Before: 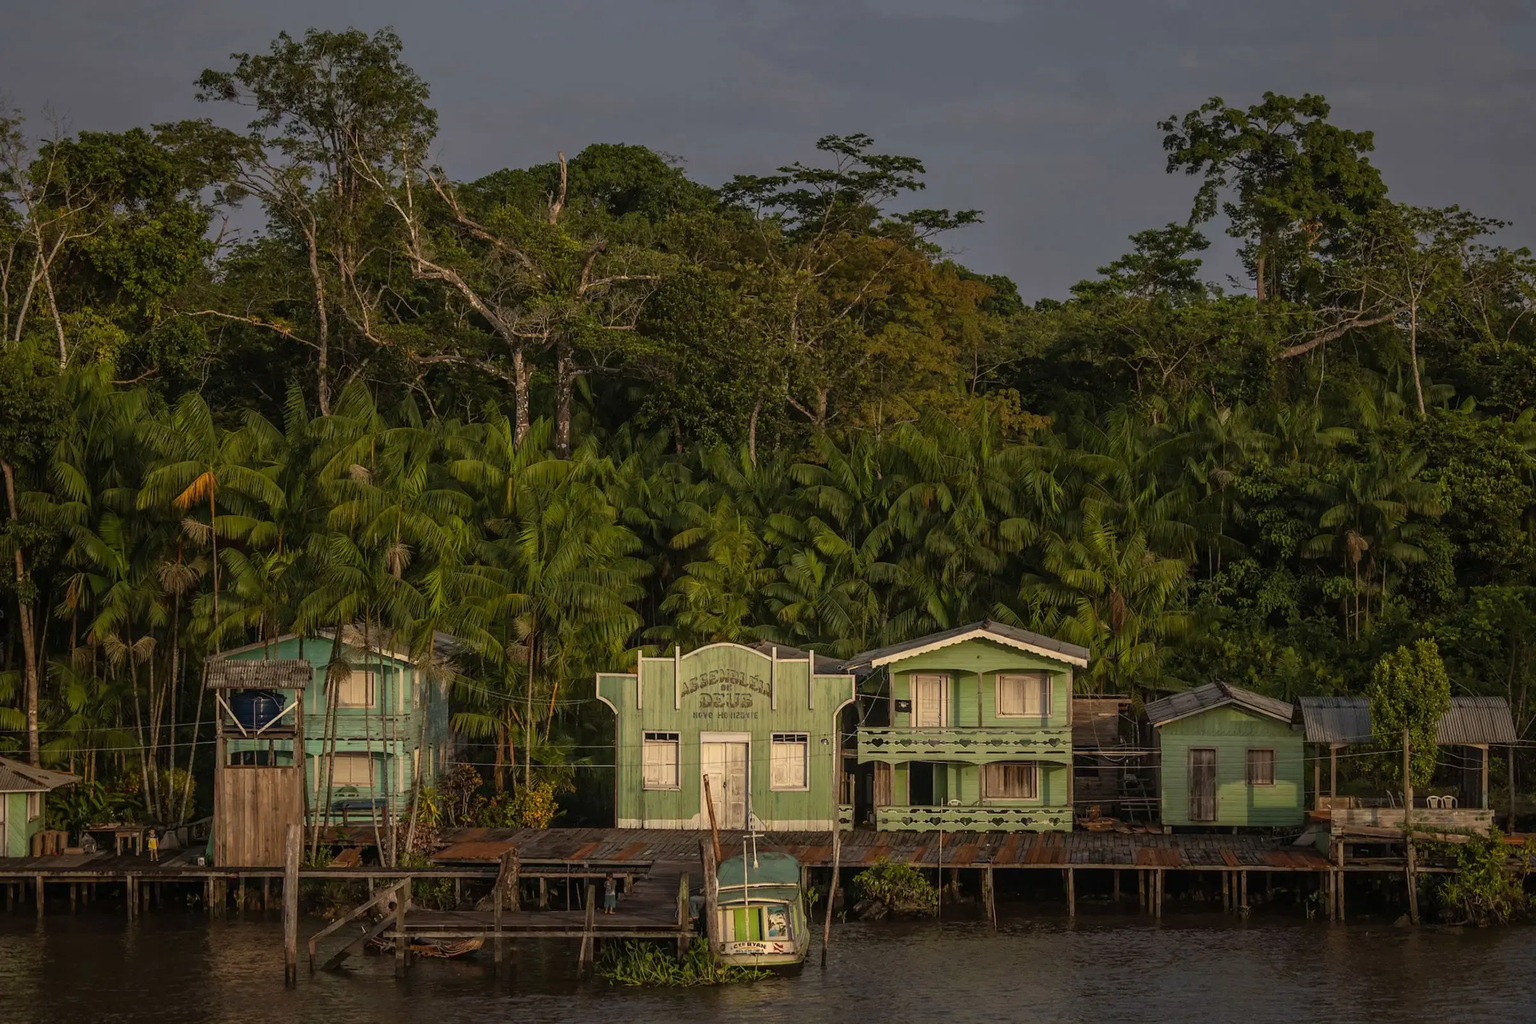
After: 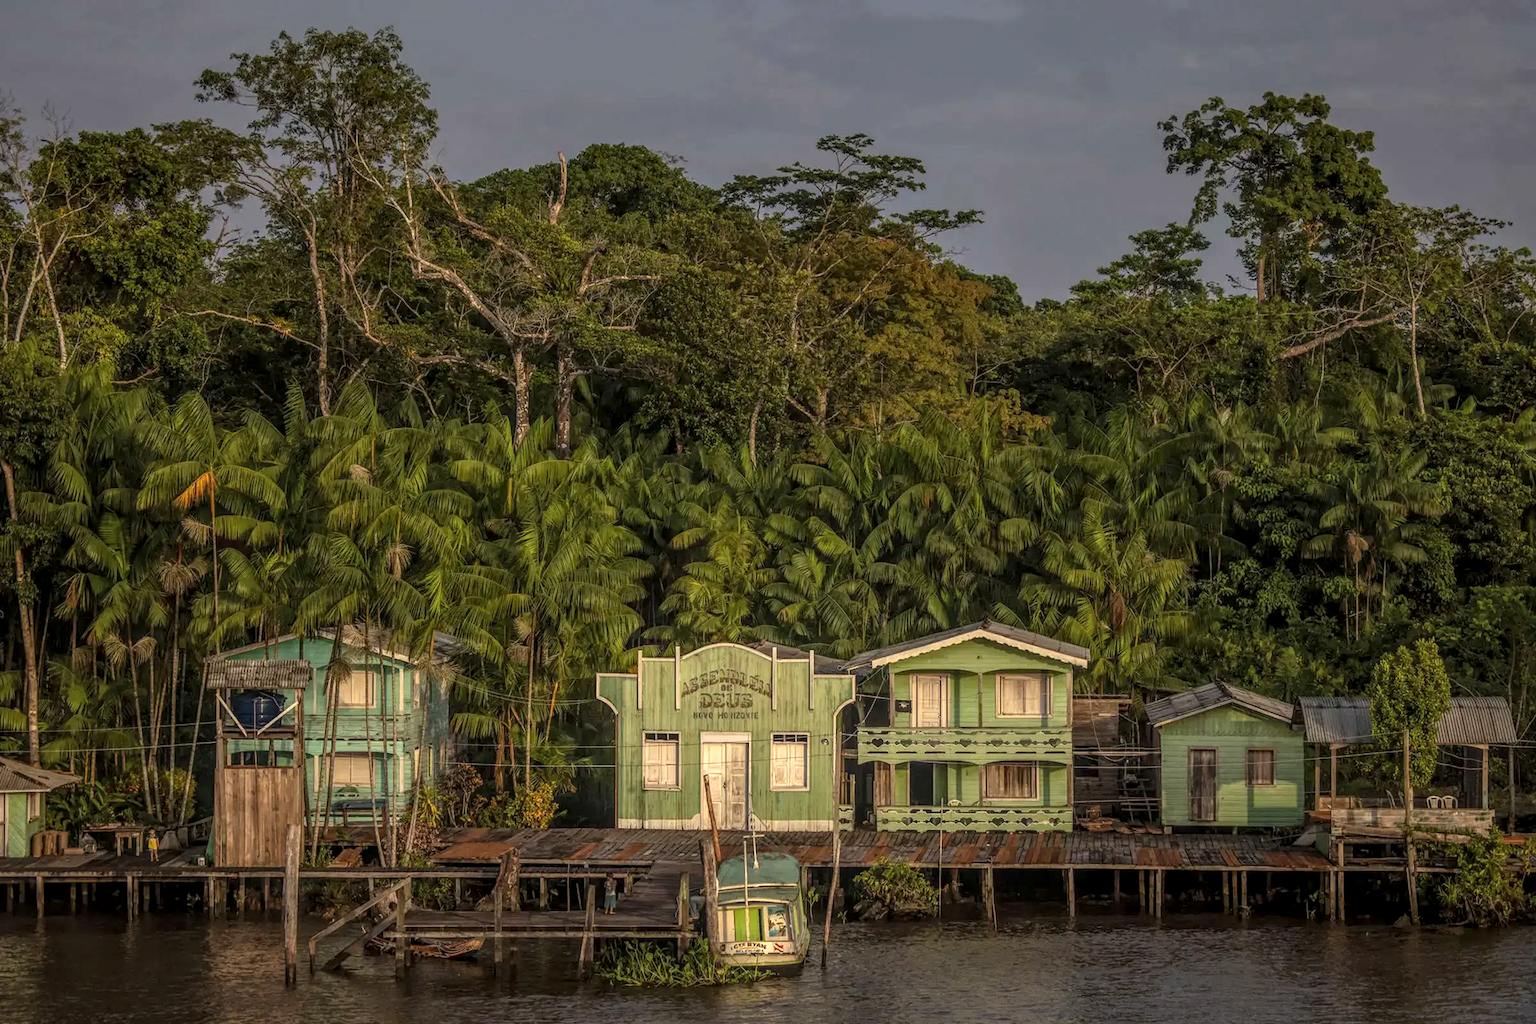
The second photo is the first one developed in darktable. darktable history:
exposure: black level correction 0, exposure 0.499 EV, compensate highlight preservation false
local contrast: highlights 74%, shadows 55%, detail 177%, midtone range 0.211
